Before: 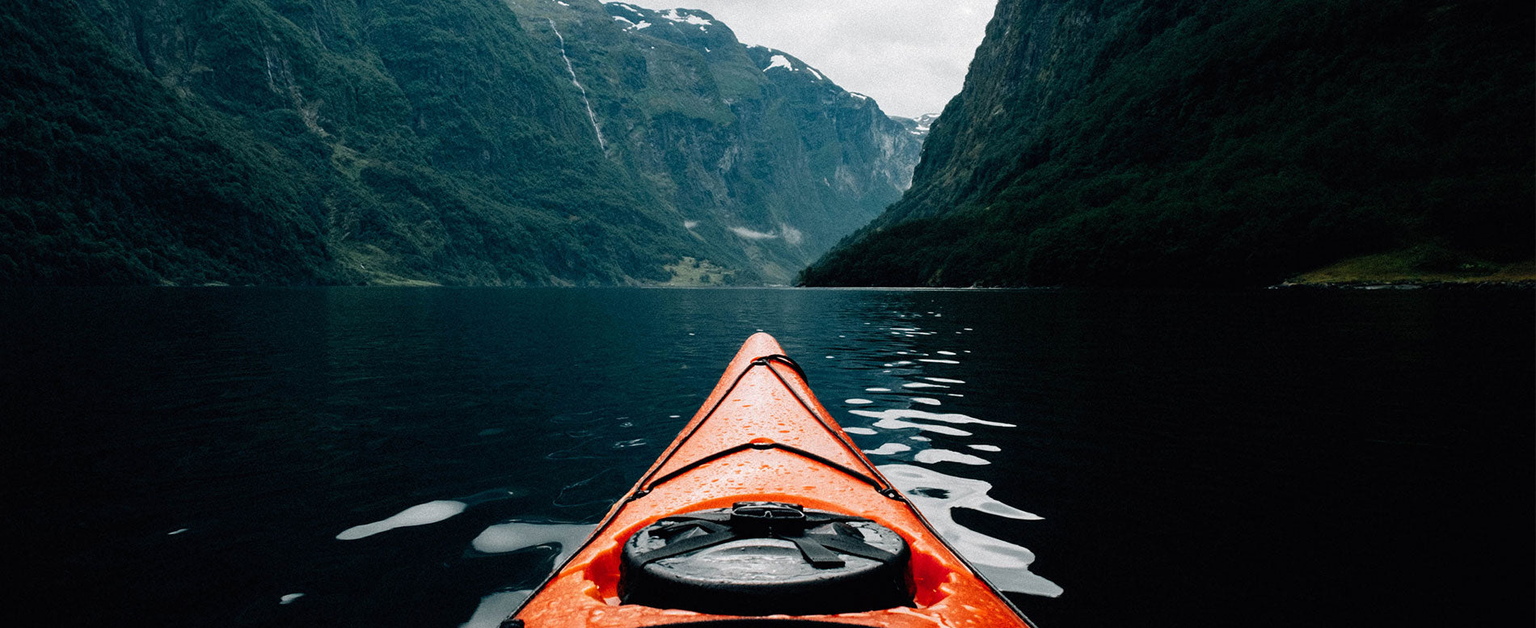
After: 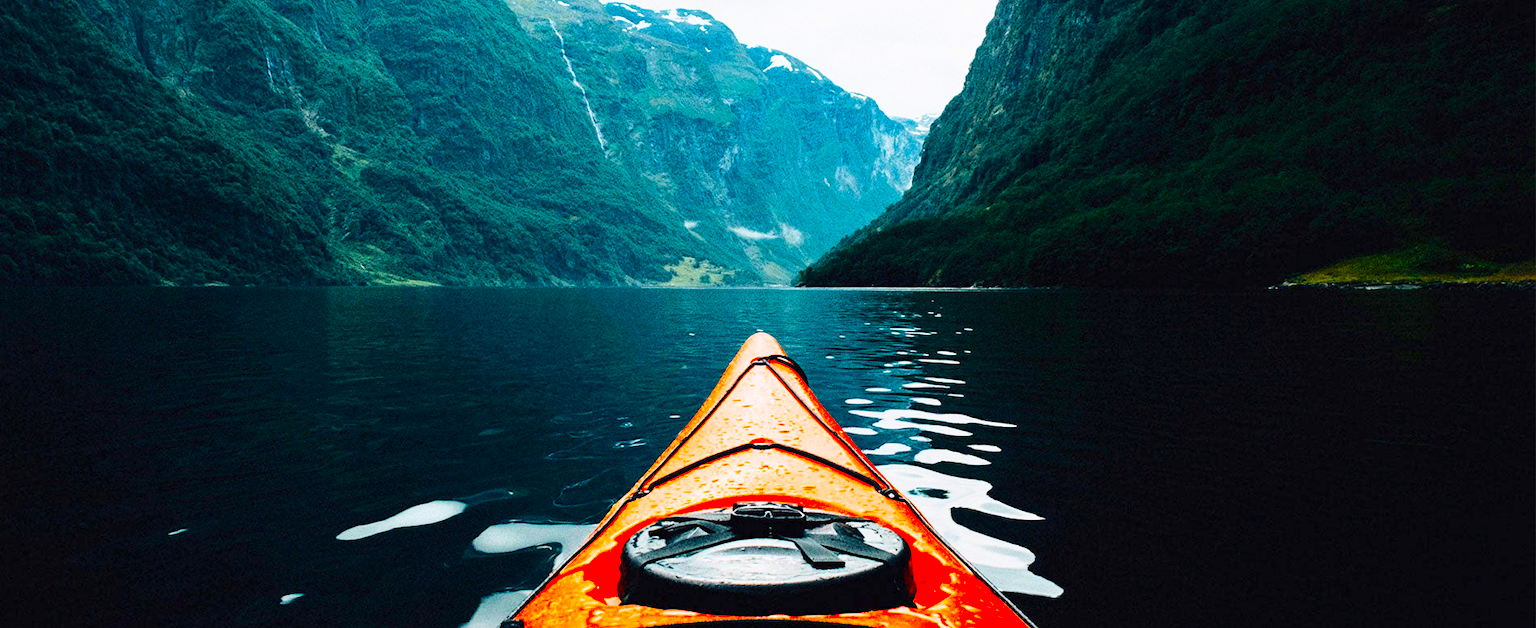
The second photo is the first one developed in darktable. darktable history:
color balance: input saturation 134.34%, contrast -10.04%, contrast fulcrum 19.67%, output saturation 133.51%
base curve: curves: ch0 [(0, 0) (0.018, 0.026) (0.143, 0.37) (0.33, 0.731) (0.458, 0.853) (0.735, 0.965) (0.905, 0.986) (1, 1)]
